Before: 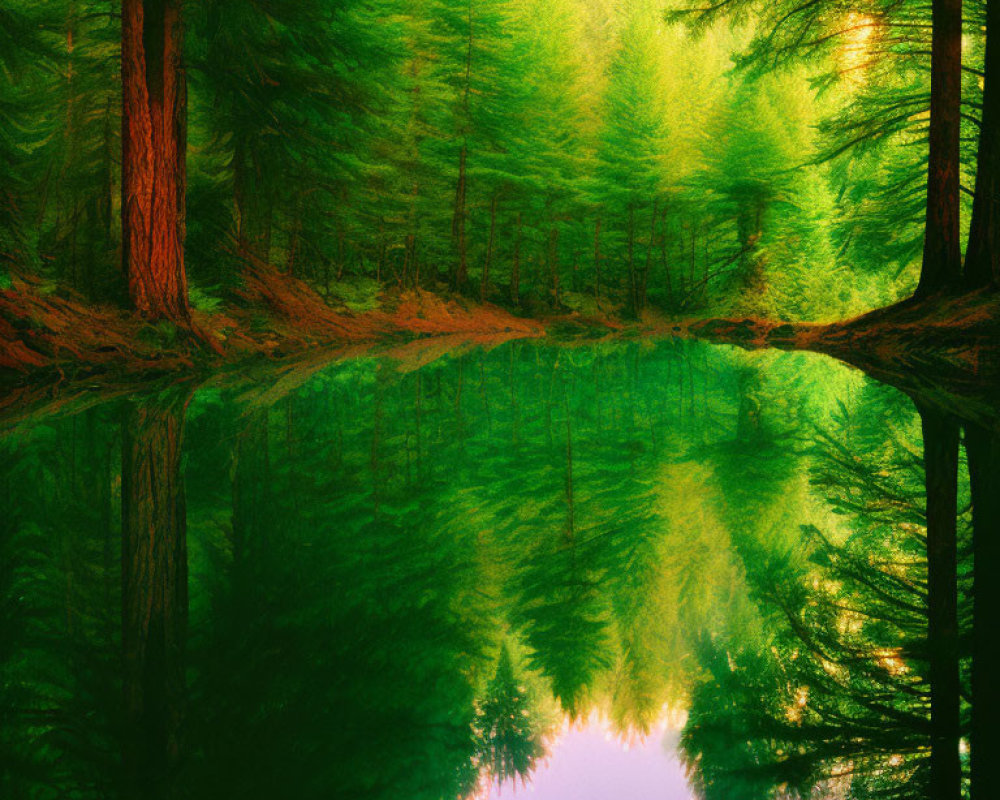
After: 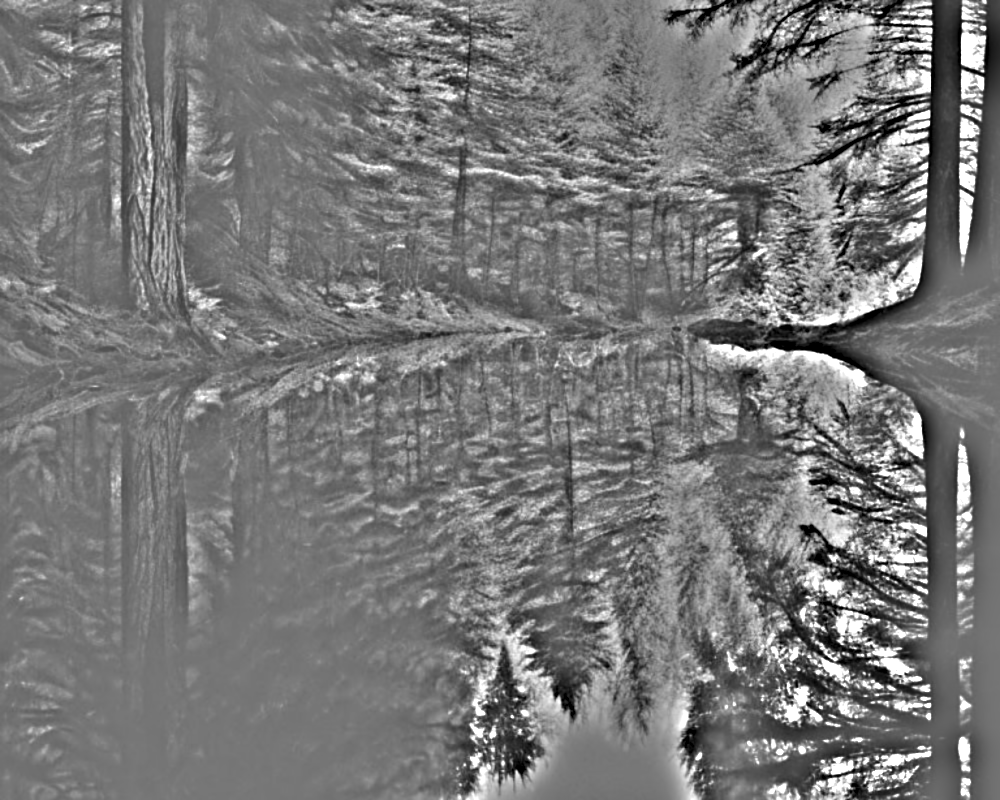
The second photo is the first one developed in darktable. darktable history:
tone equalizer: on, module defaults
sharpen: on, module defaults
lowpass: radius 0.76, contrast 1.56, saturation 0, unbound 0
white balance: red 1.045, blue 0.932
color zones: curves: ch0 [(0.018, 0.548) (0.197, 0.654) (0.425, 0.447) (0.605, 0.658) (0.732, 0.579)]; ch1 [(0.105, 0.531) (0.224, 0.531) (0.386, 0.39) (0.618, 0.456) (0.732, 0.456) (0.956, 0.421)]; ch2 [(0.039, 0.583) (0.215, 0.465) (0.399, 0.544) (0.465, 0.548) (0.614, 0.447) (0.724, 0.43) (0.882, 0.623) (0.956, 0.632)]
highpass: on, module defaults
